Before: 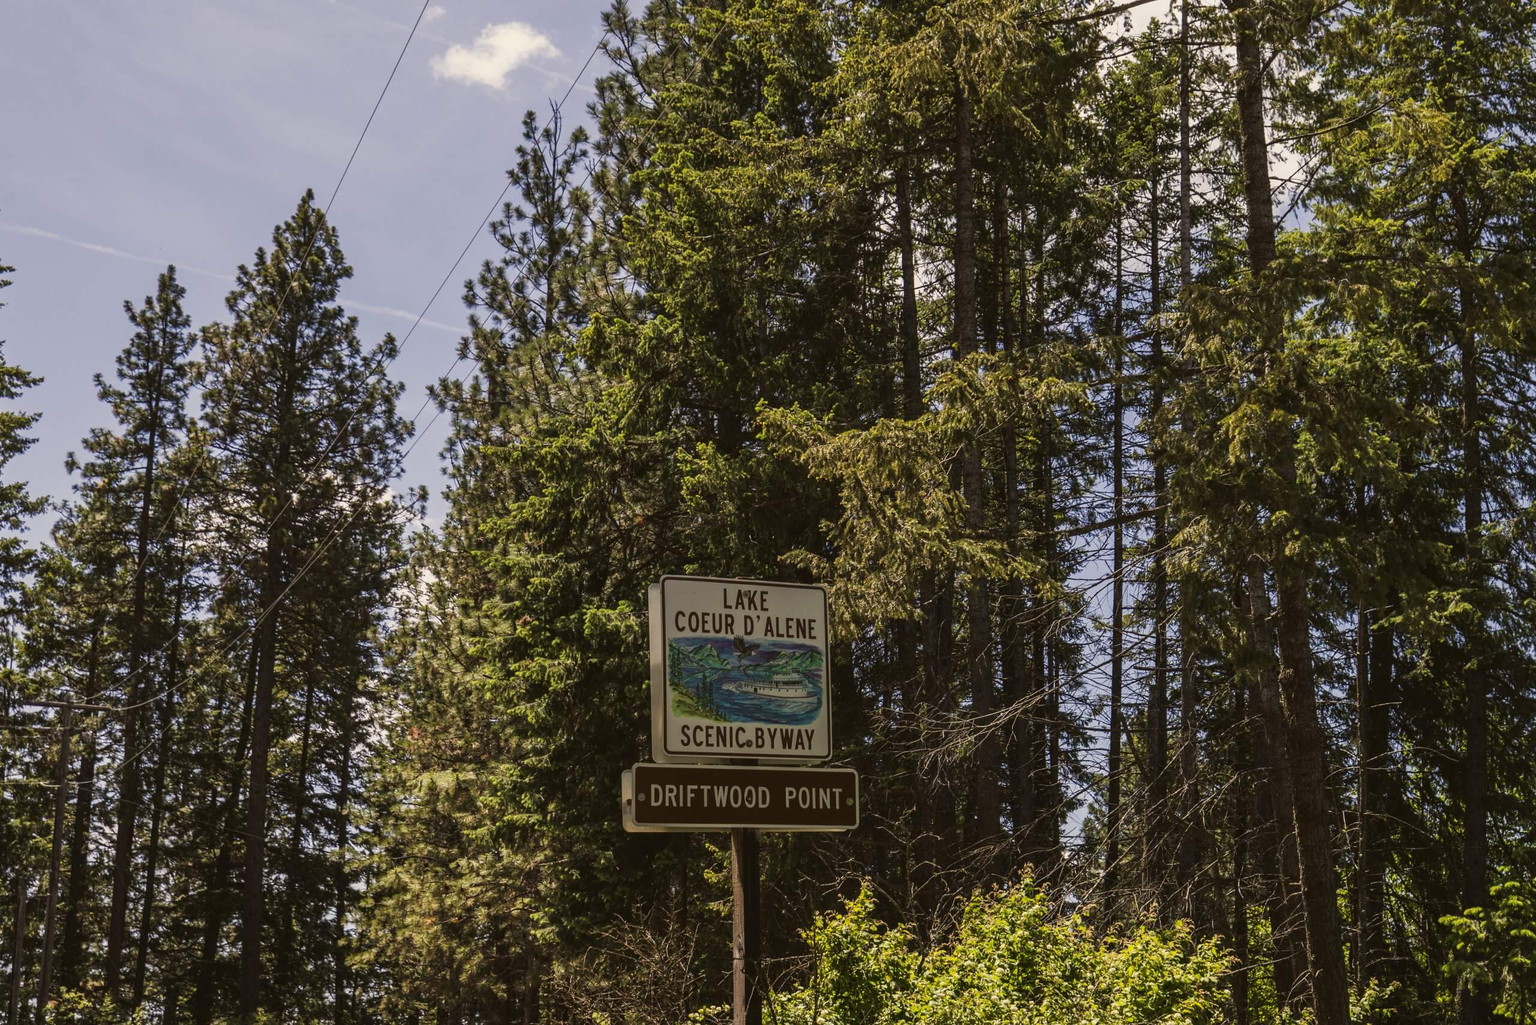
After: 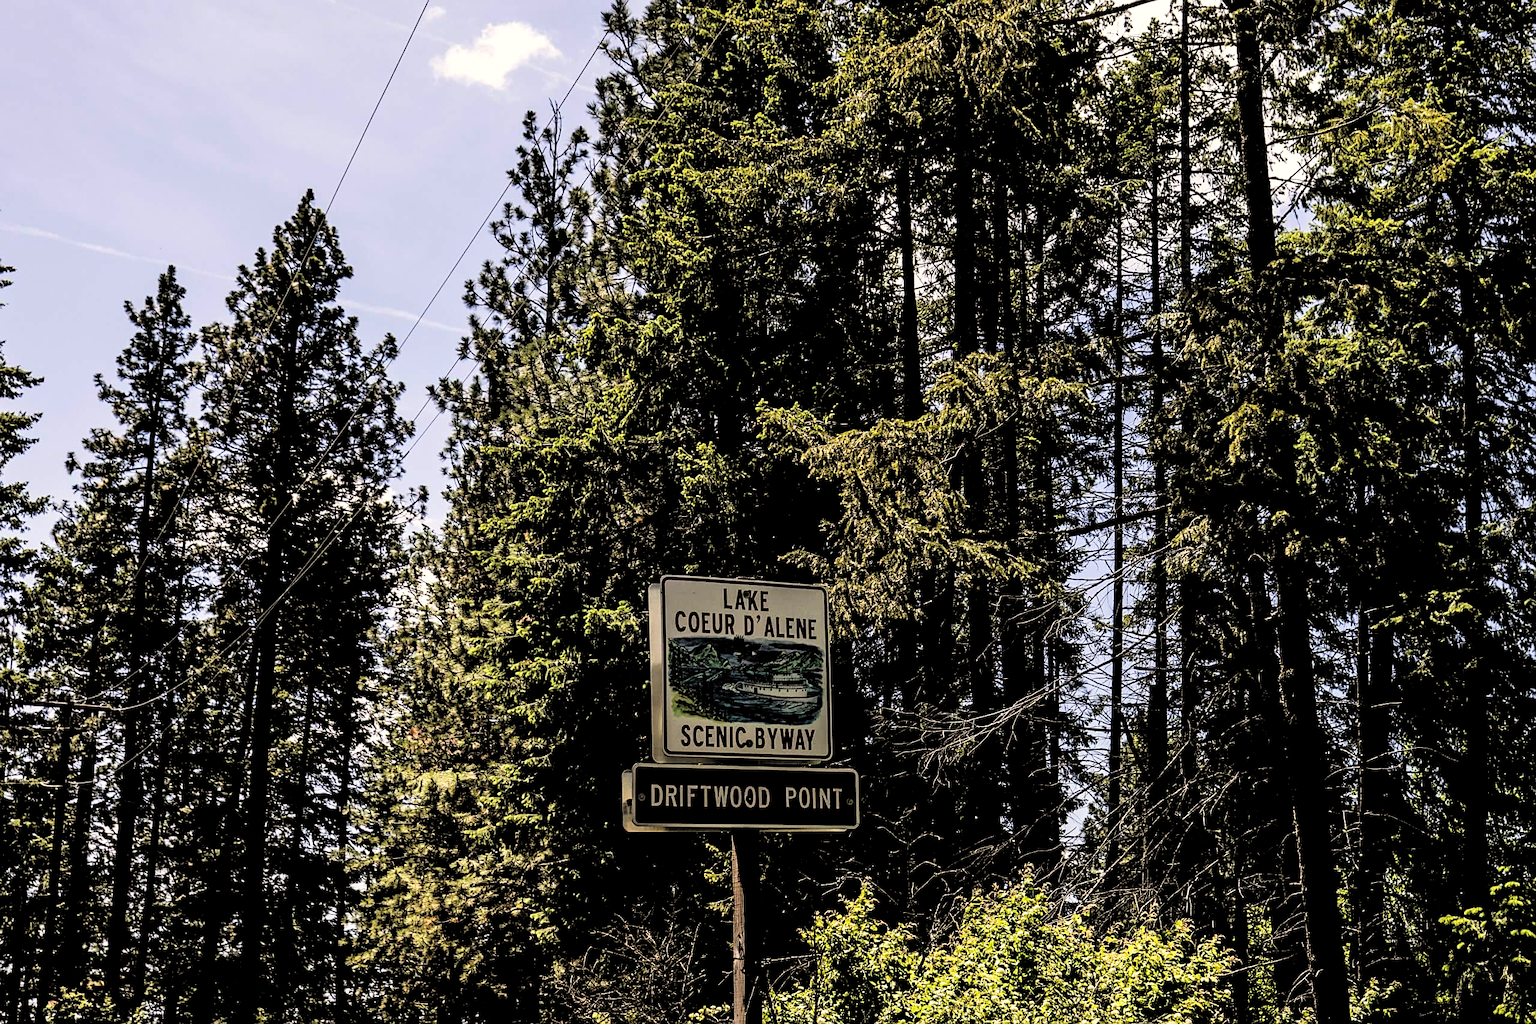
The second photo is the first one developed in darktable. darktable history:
filmic rgb: middle gray luminance 13.55%, black relative exposure -1.97 EV, white relative exposure 3.1 EV, threshold 6 EV, target black luminance 0%, hardness 1.79, latitude 59.23%, contrast 1.728, highlights saturation mix 5%, shadows ↔ highlights balance -37.52%, add noise in highlights 0, color science v3 (2019), use custom middle-gray values true, iterations of high-quality reconstruction 0, contrast in highlights soft, enable highlight reconstruction true
sharpen: on, module defaults
